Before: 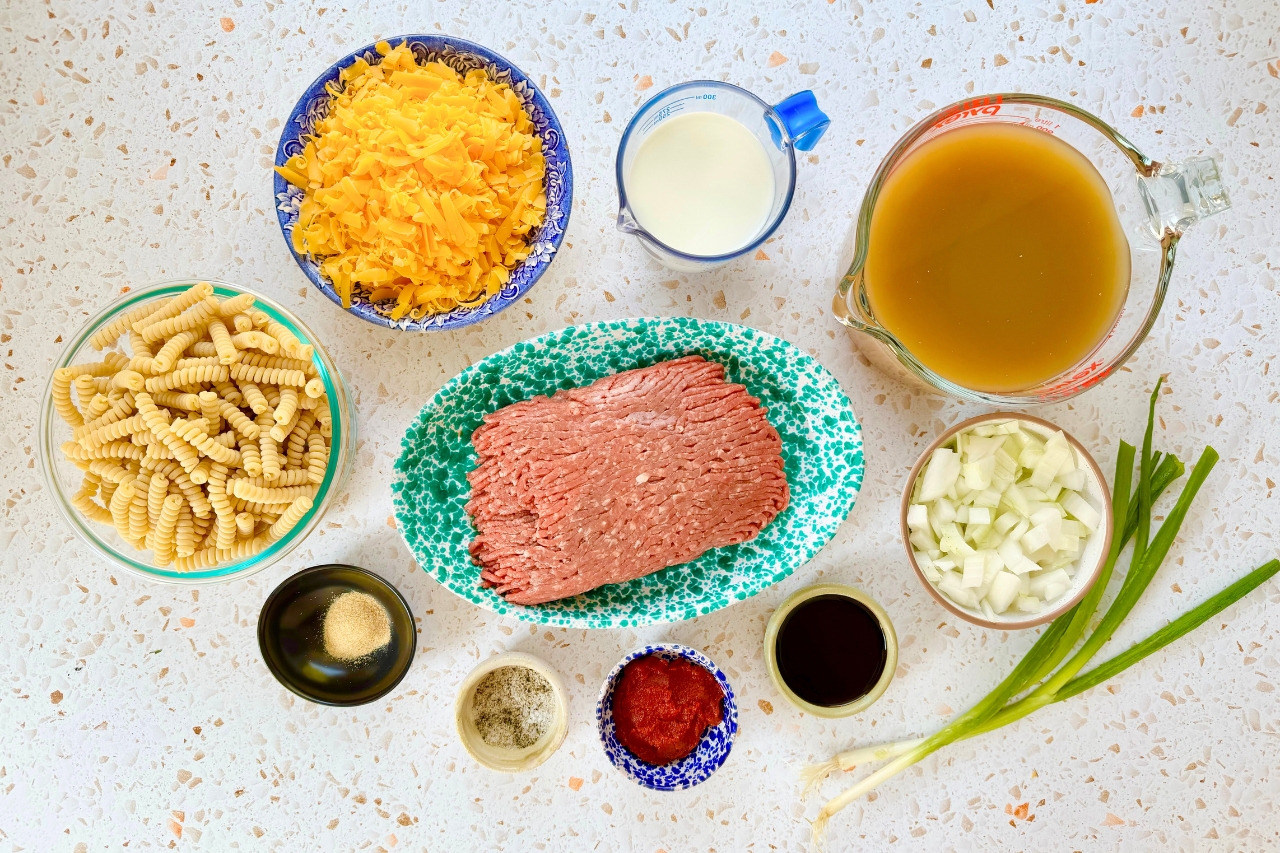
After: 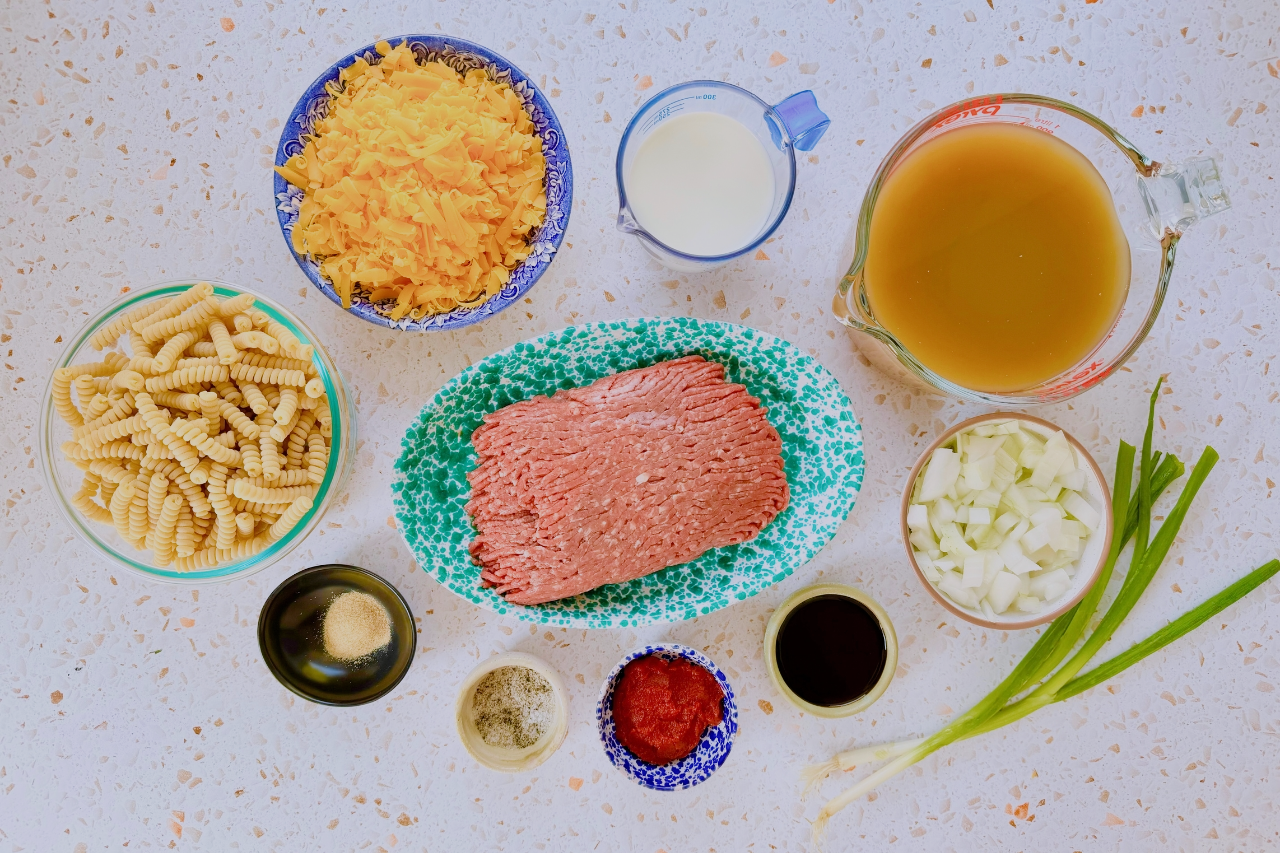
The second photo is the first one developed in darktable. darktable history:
white balance: red 1.004, blue 1.096
filmic rgb: black relative exposure -13 EV, threshold 3 EV, target white luminance 85%, hardness 6.3, latitude 42.11%, contrast 0.858, shadows ↔ highlights balance 8.63%, color science v4 (2020), enable highlight reconstruction true
